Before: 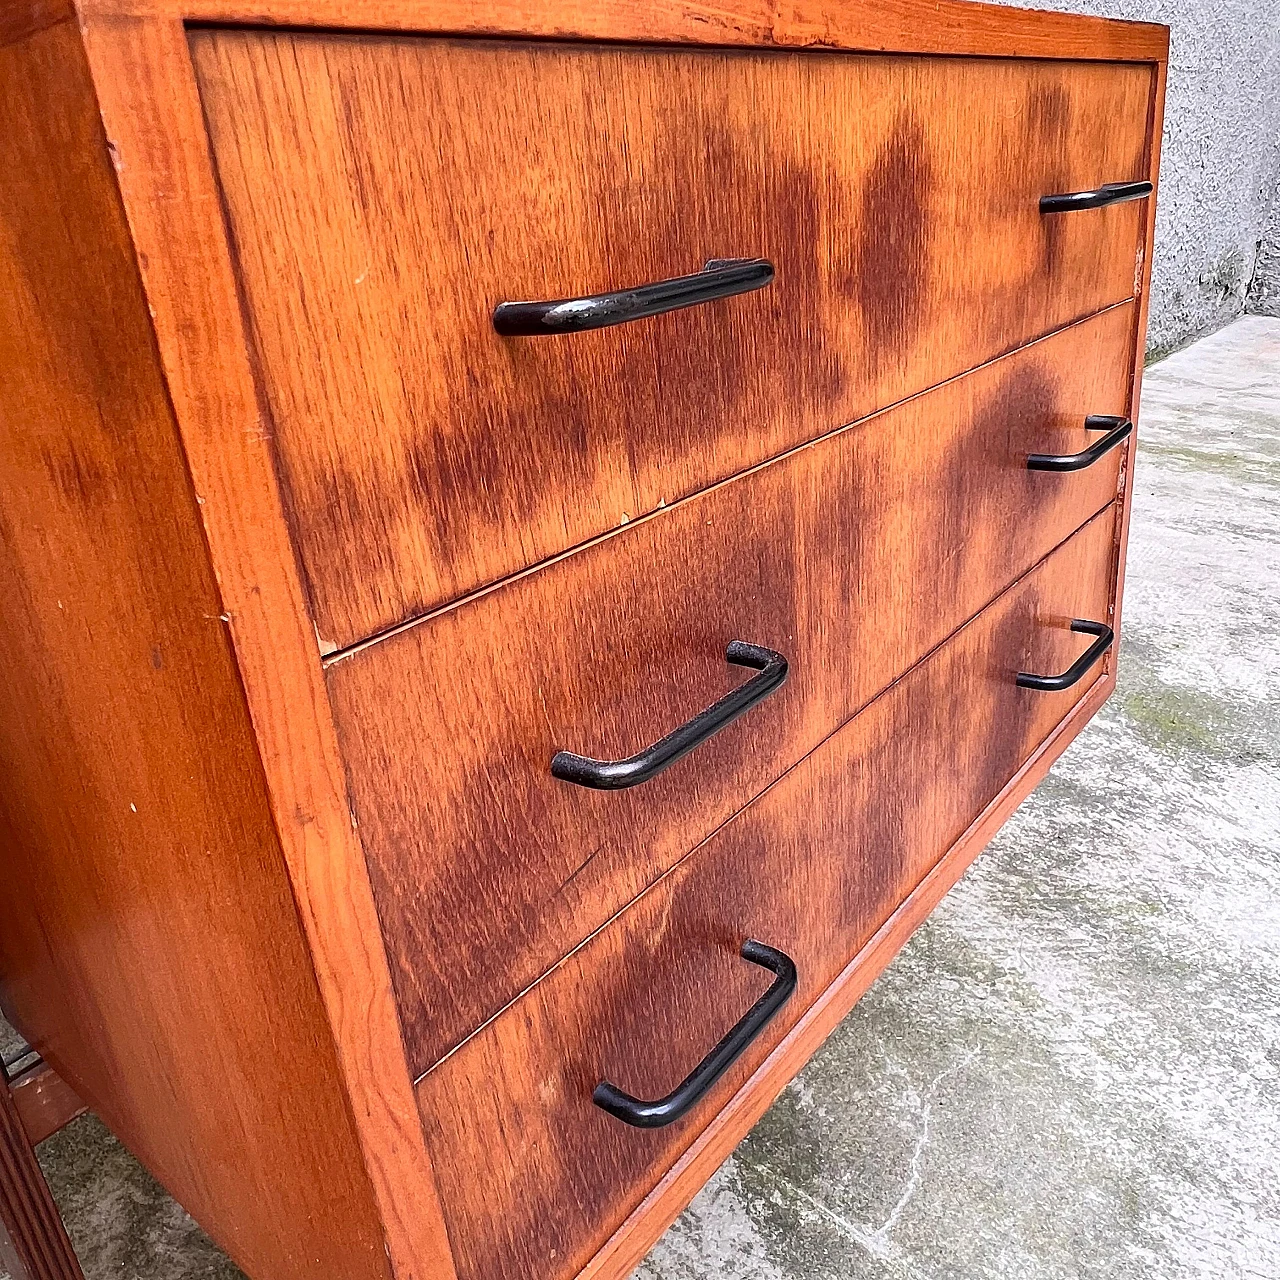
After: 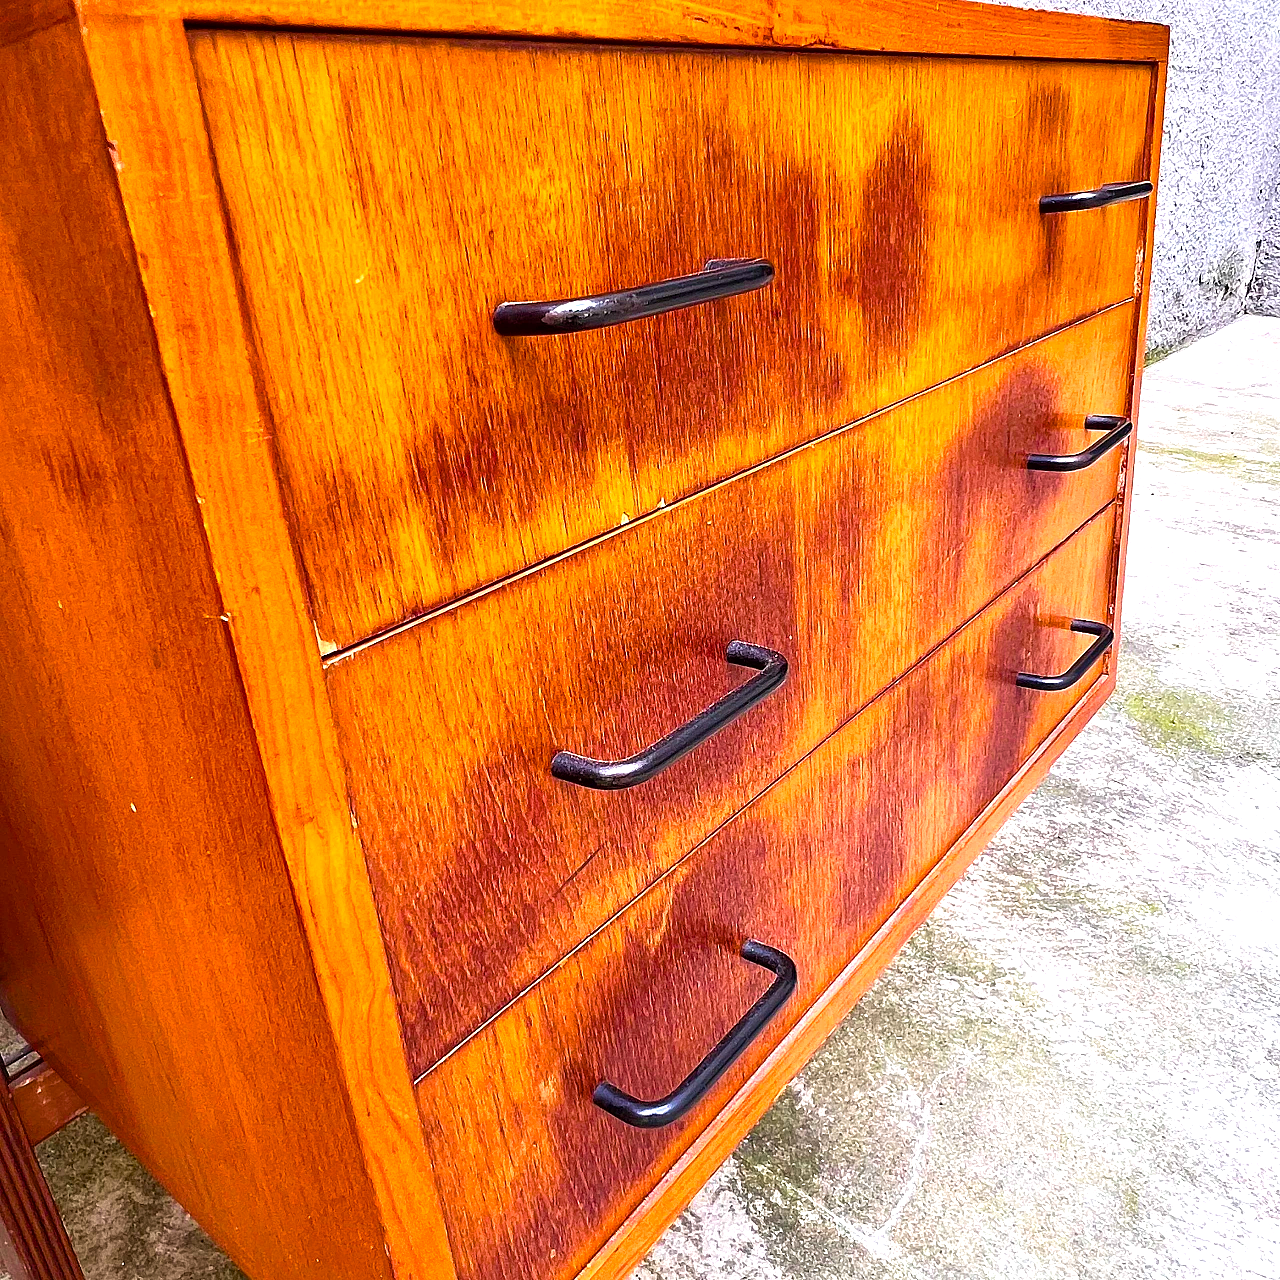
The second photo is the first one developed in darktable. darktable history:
velvia: on, module defaults
color balance rgb: linear chroma grading › global chroma 20%, perceptual saturation grading › global saturation 25%, perceptual brilliance grading › global brilliance 20%, global vibrance 20%
